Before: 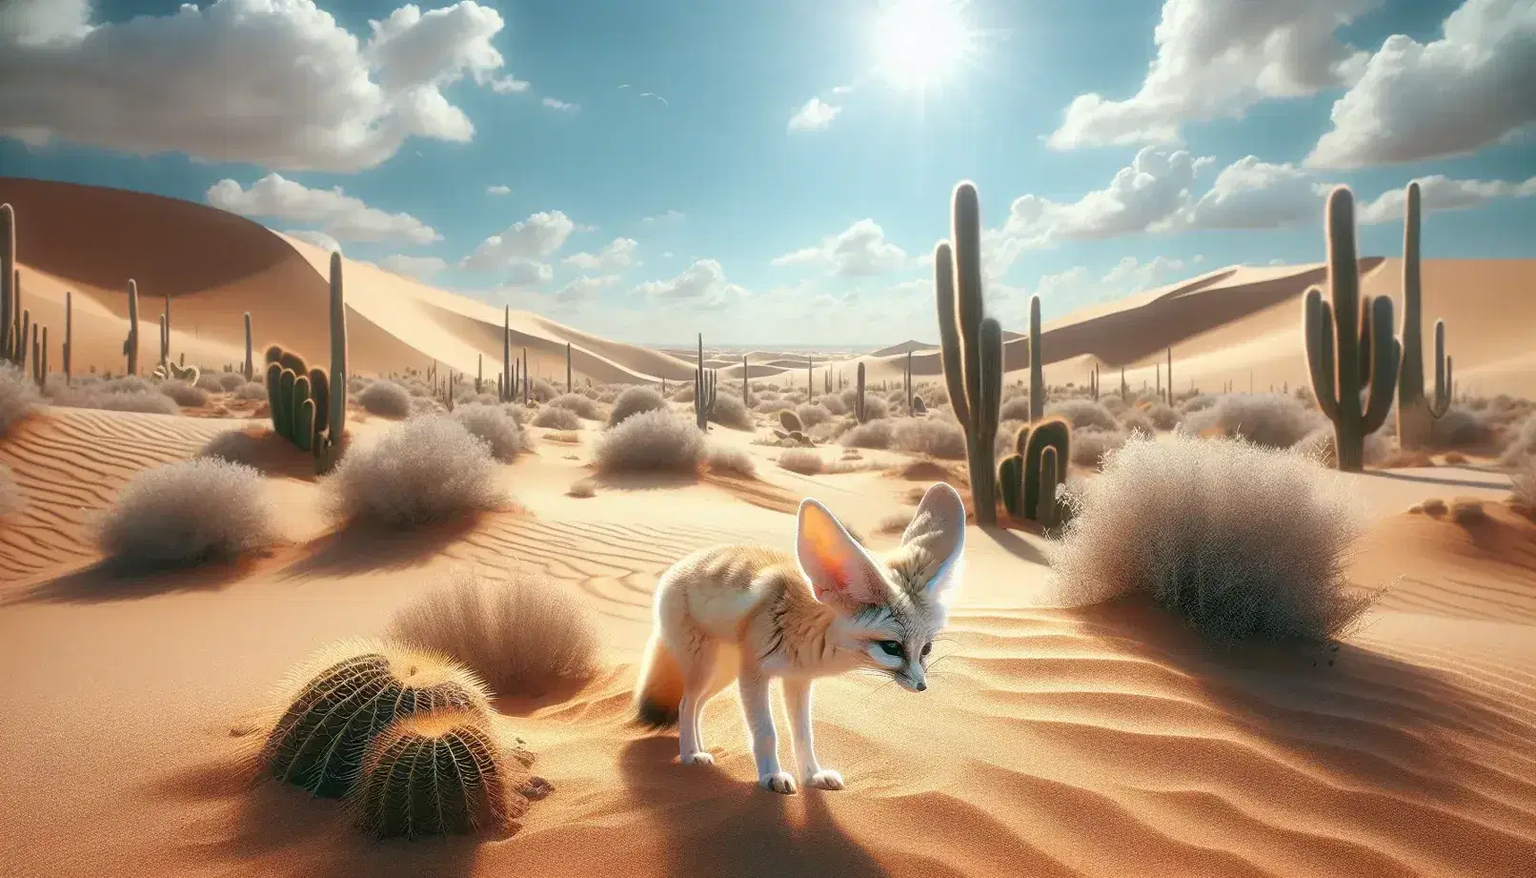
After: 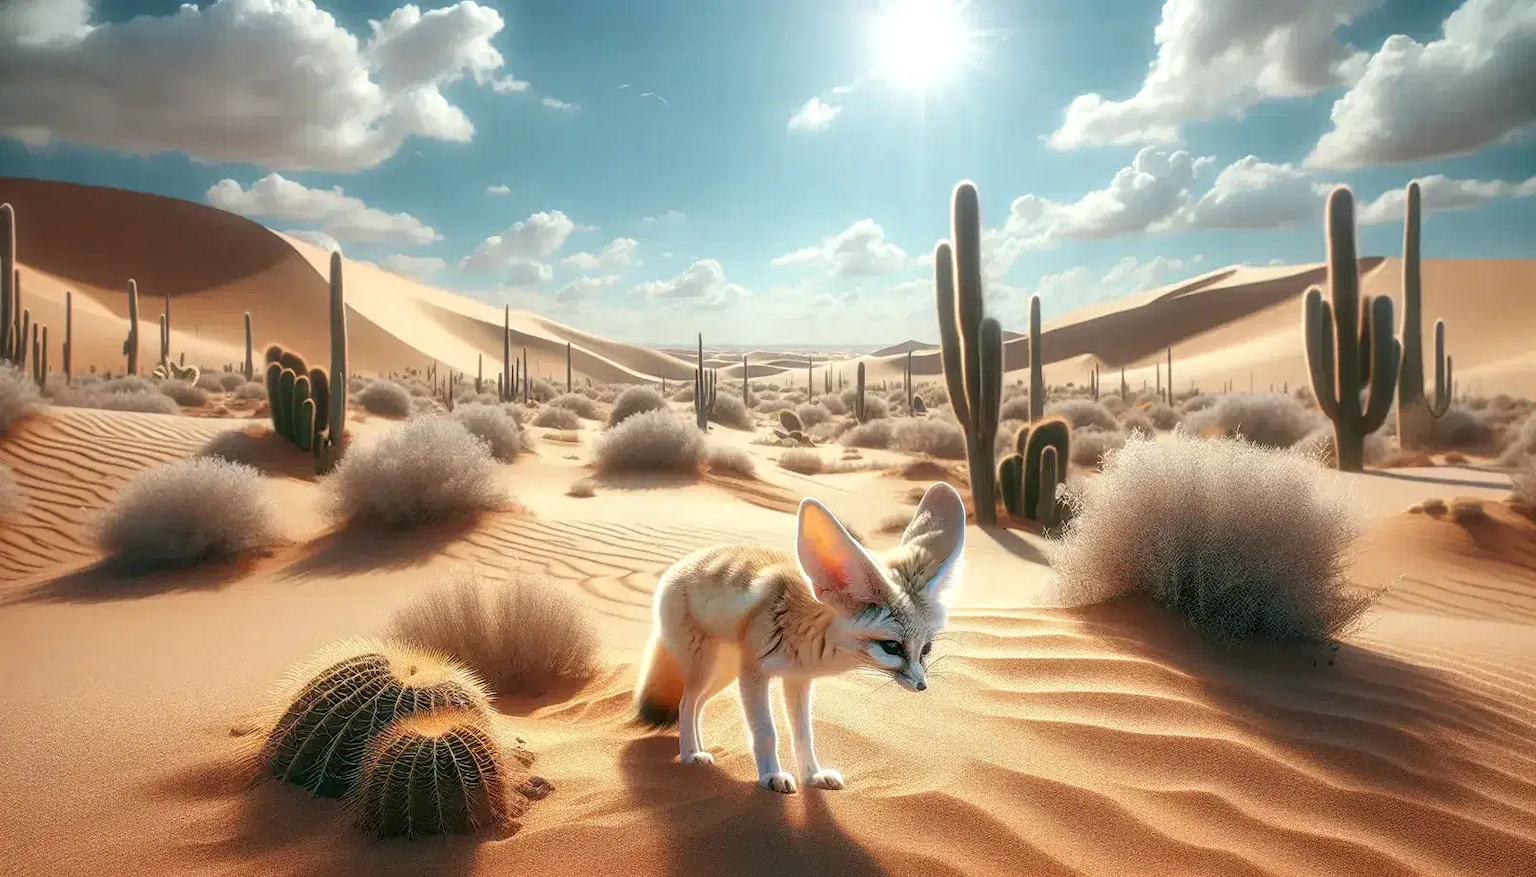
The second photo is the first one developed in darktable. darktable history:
vibrance: vibrance 0%
local contrast: on, module defaults
